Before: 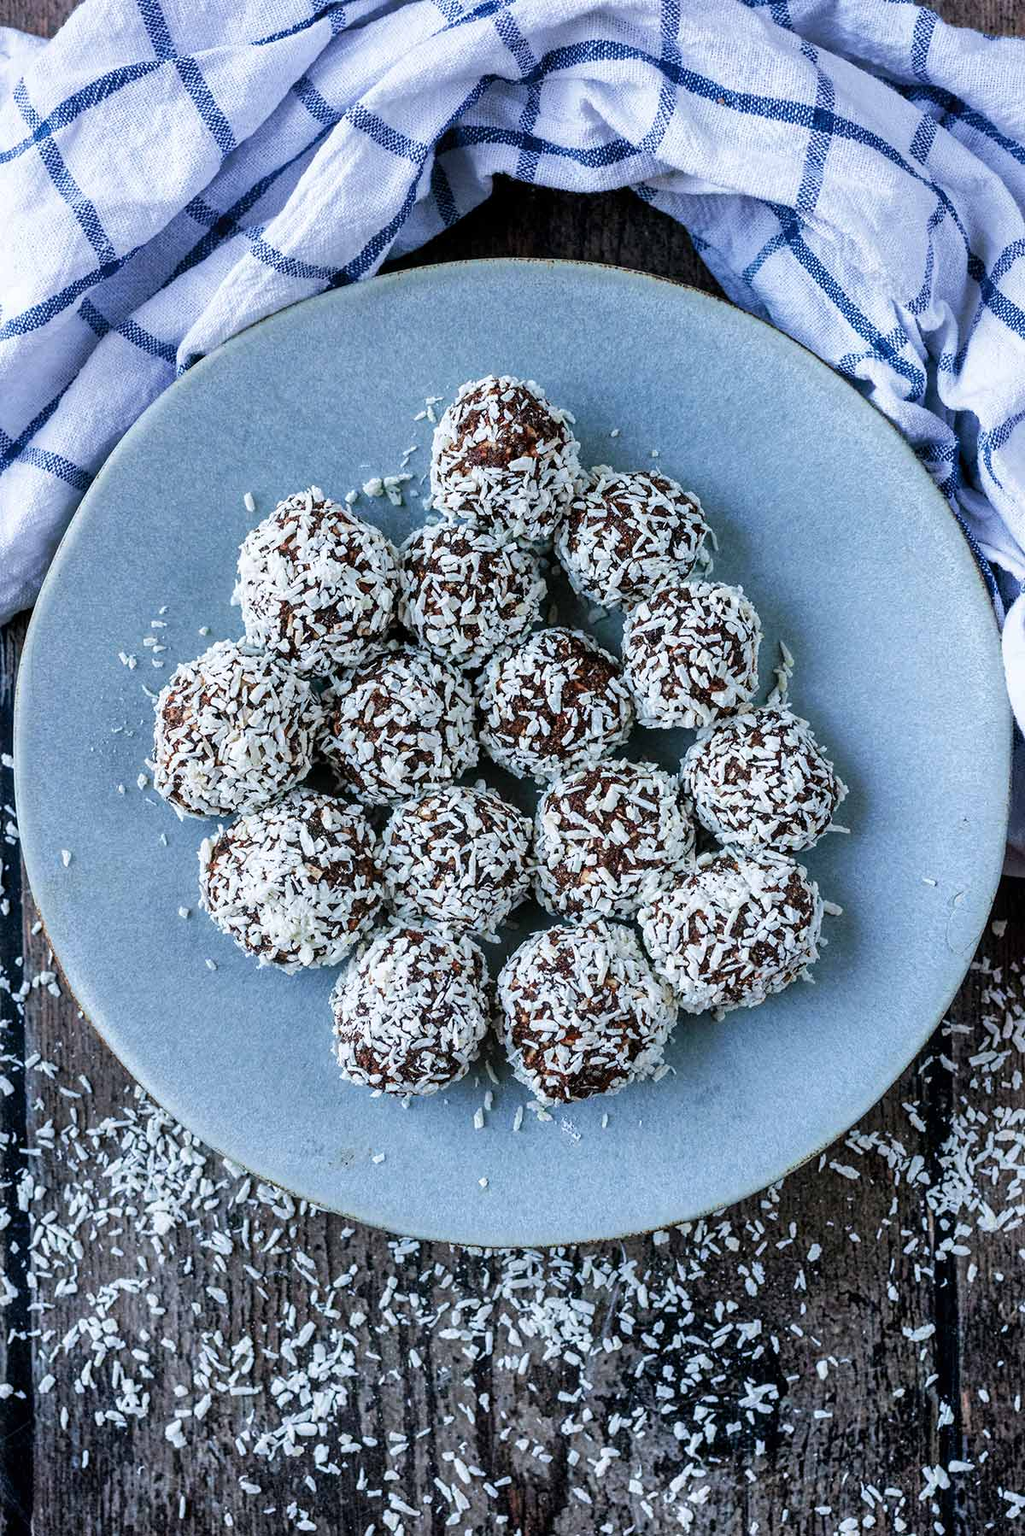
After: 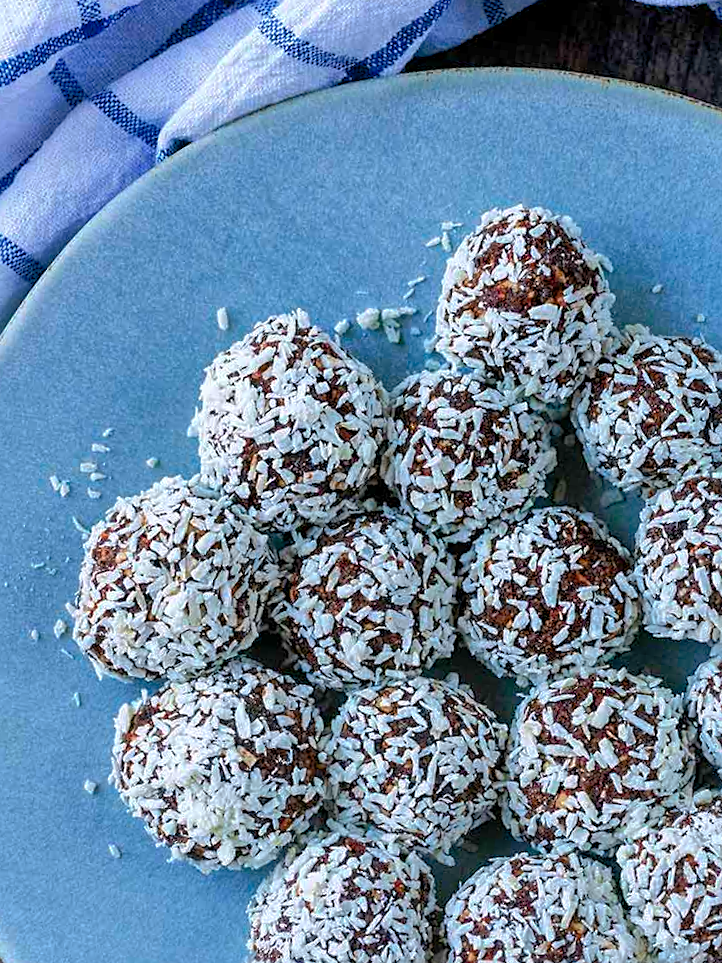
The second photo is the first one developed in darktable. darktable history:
color balance rgb: perceptual saturation grading › global saturation 41.058%, global vibrance 20%
crop and rotate: angle -6.75°, left 2.12%, top 6.871%, right 27.475%, bottom 30.506%
sharpen: amount 0.204
shadows and highlights: highlights color adjustment 89.27%
